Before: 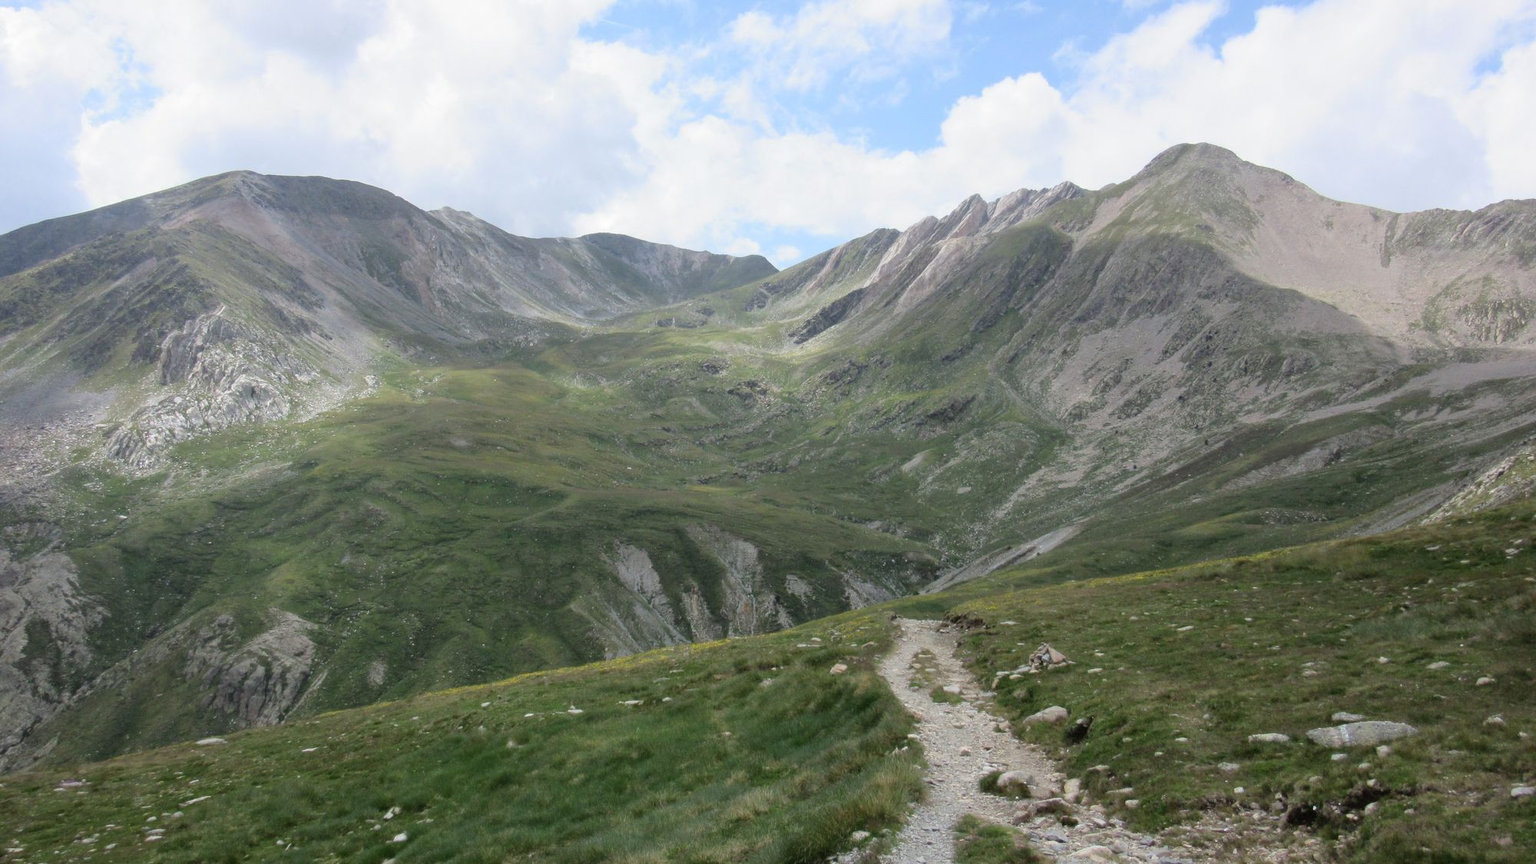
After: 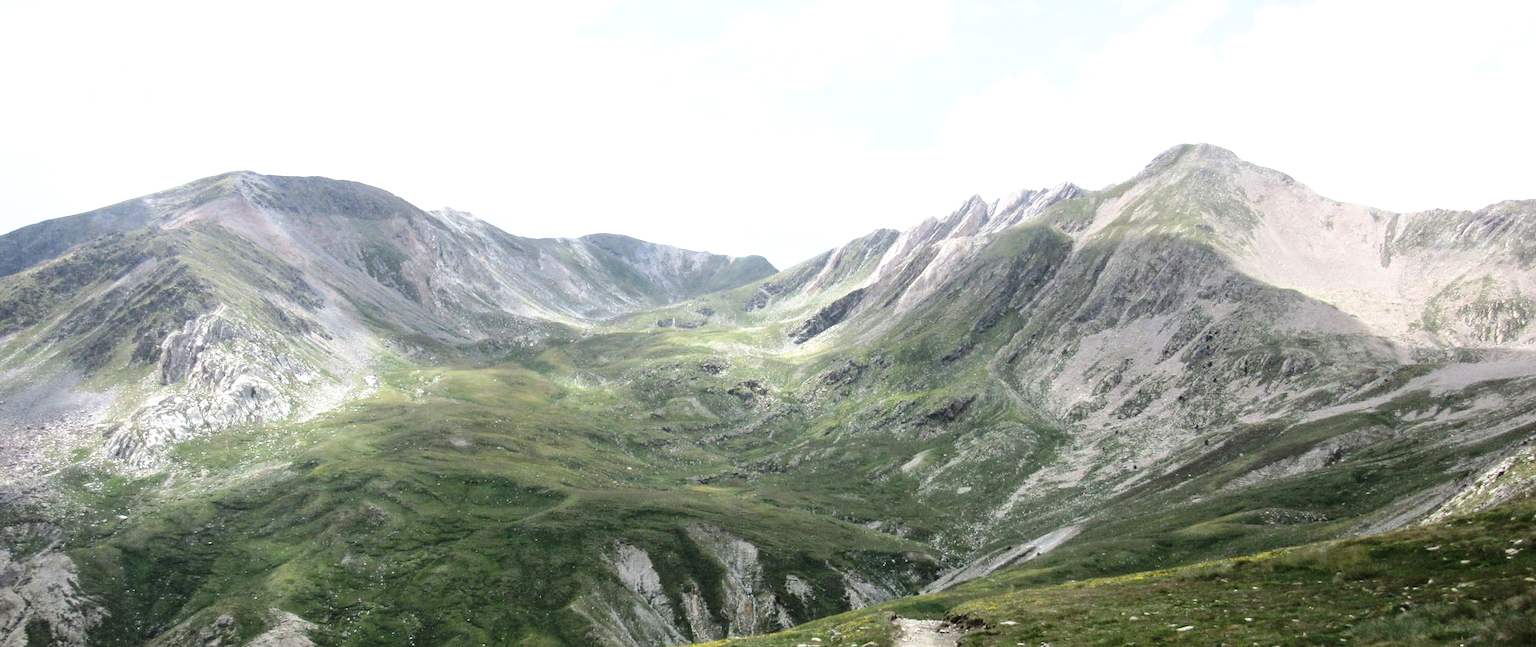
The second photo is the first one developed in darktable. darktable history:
tone equalizer: -8 EV -0.75 EV, -7 EV -0.7 EV, -6 EV -0.6 EV, -5 EV -0.4 EV, -3 EV 0.4 EV, -2 EV 0.6 EV, -1 EV 0.7 EV, +0 EV 0.75 EV, edges refinement/feathering 500, mask exposure compensation -1.57 EV, preserve details no
tone curve: curves: ch0 [(0, 0) (0.003, 0.025) (0.011, 0.025) (0.025, 0.029) (0.044, 0.035) (0.069, 0.053) (0.1, 0.083) (0.136, 0.118) (0.177, 0.163) (0.224, 0.22) (0.277, 0.295) (0.335, 0.371) (0.399, 0.444) (0.468, 0.524) (0.543, 0.618) (0.623, 0.702) (0.709, 0.79) (0.801, 0.89) (0.898, 0.973) (1, 1)], preserve colors none
crop: bottom 24.988%
